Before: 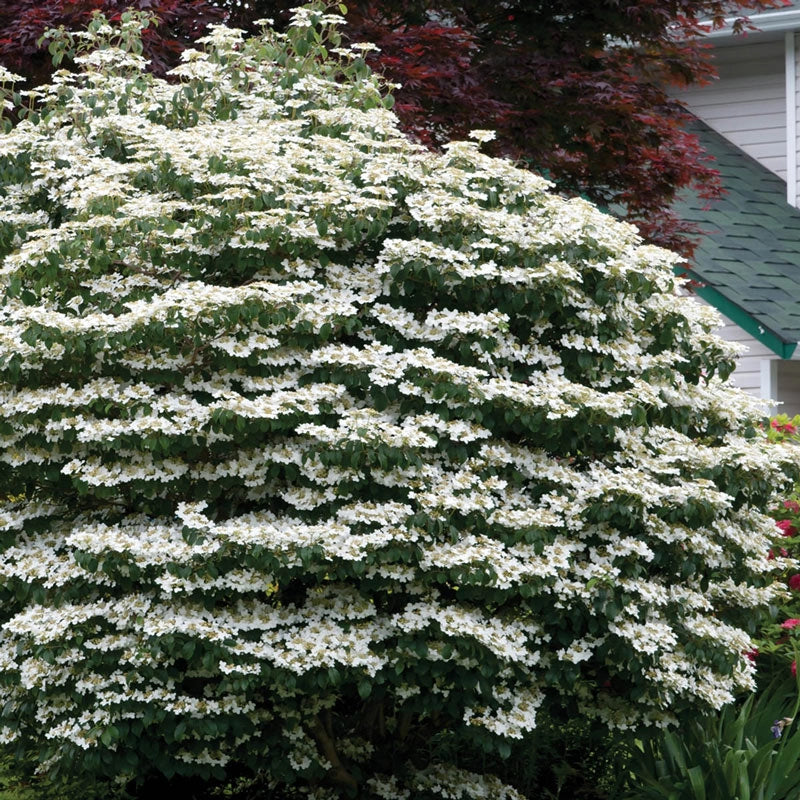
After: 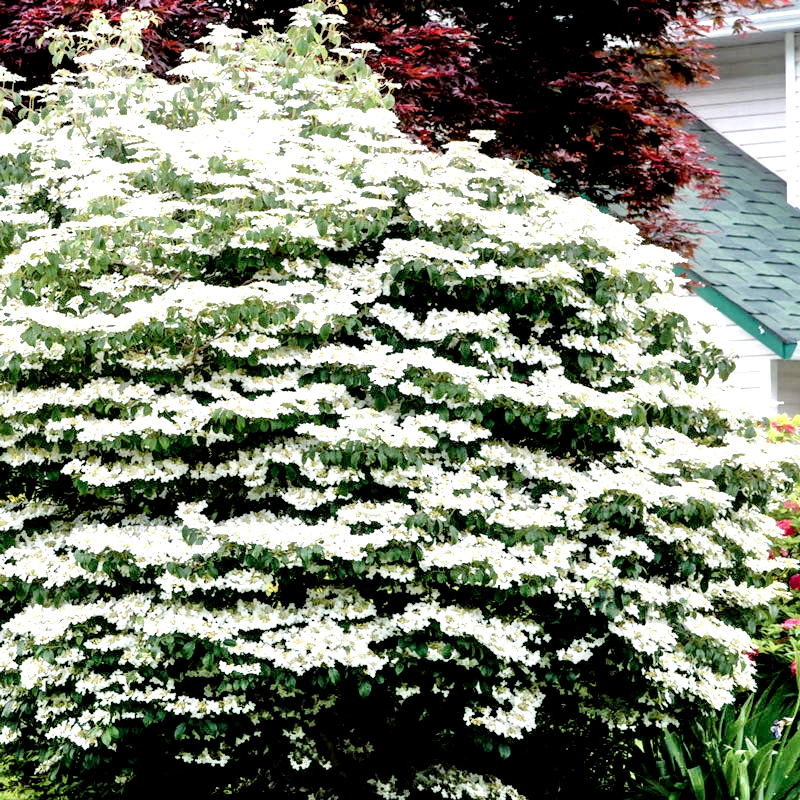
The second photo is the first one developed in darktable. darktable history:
contrast equalizer: octaves 7, y [[0.6 ×6], [0.55 ×6], [0 ×6], [0 ×6], [0 ×6]], mix -1
local contrast: shadows 185%, detail 225%
tone equalizer: -7 EV 0.15 EV, -6 EV 0.6 EV, -5 EV 1.15 EV, -4 EV 1.33 EV, -3 EV 1.15 EV, -2 EV 0.6 EV, -1 EV 0.15 EV, mask exposure compensation -0.5 EV
base curve: curves: ch0 [(0, 0) (0.036, 0.037) (0.121, 0.228) (0.46, 0.76) (0.859, 0.983) (1, 1)], preserve colors none
